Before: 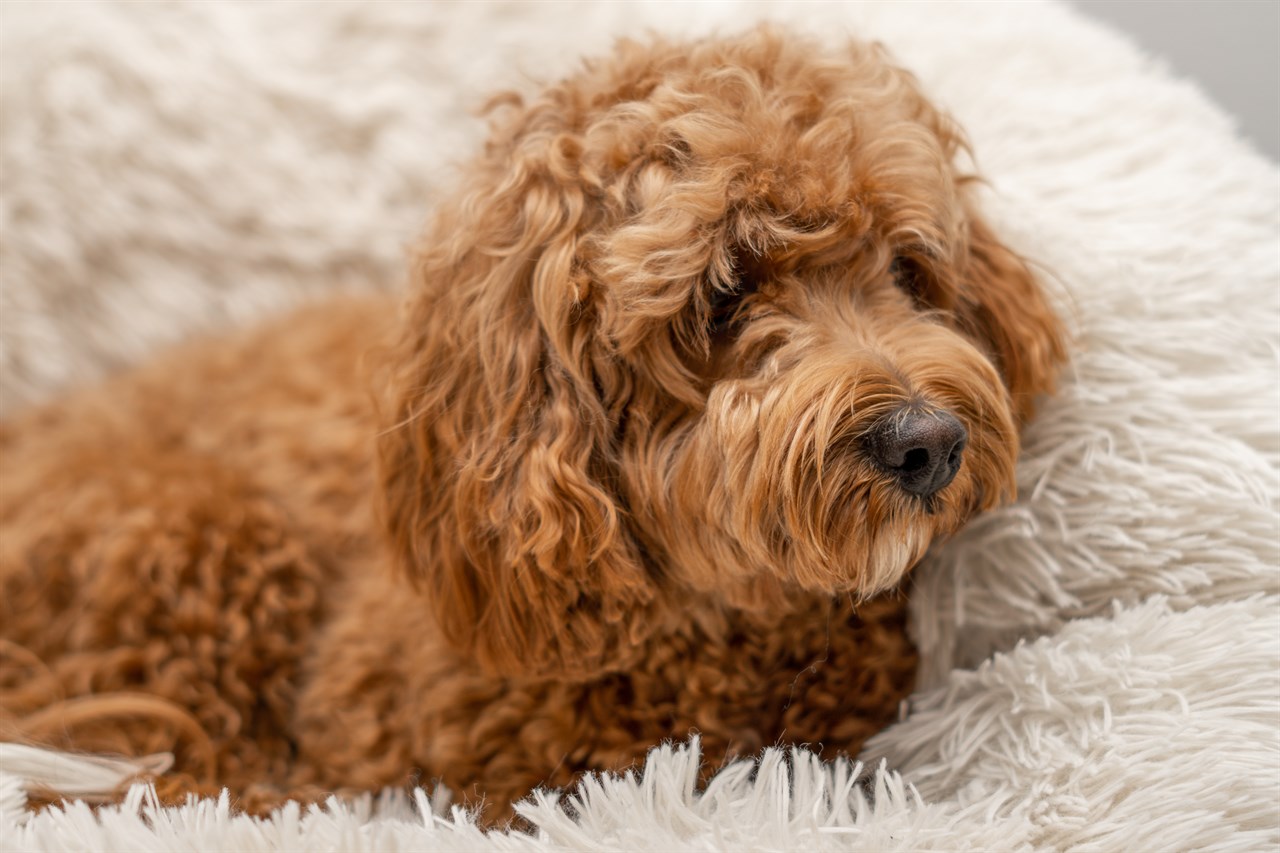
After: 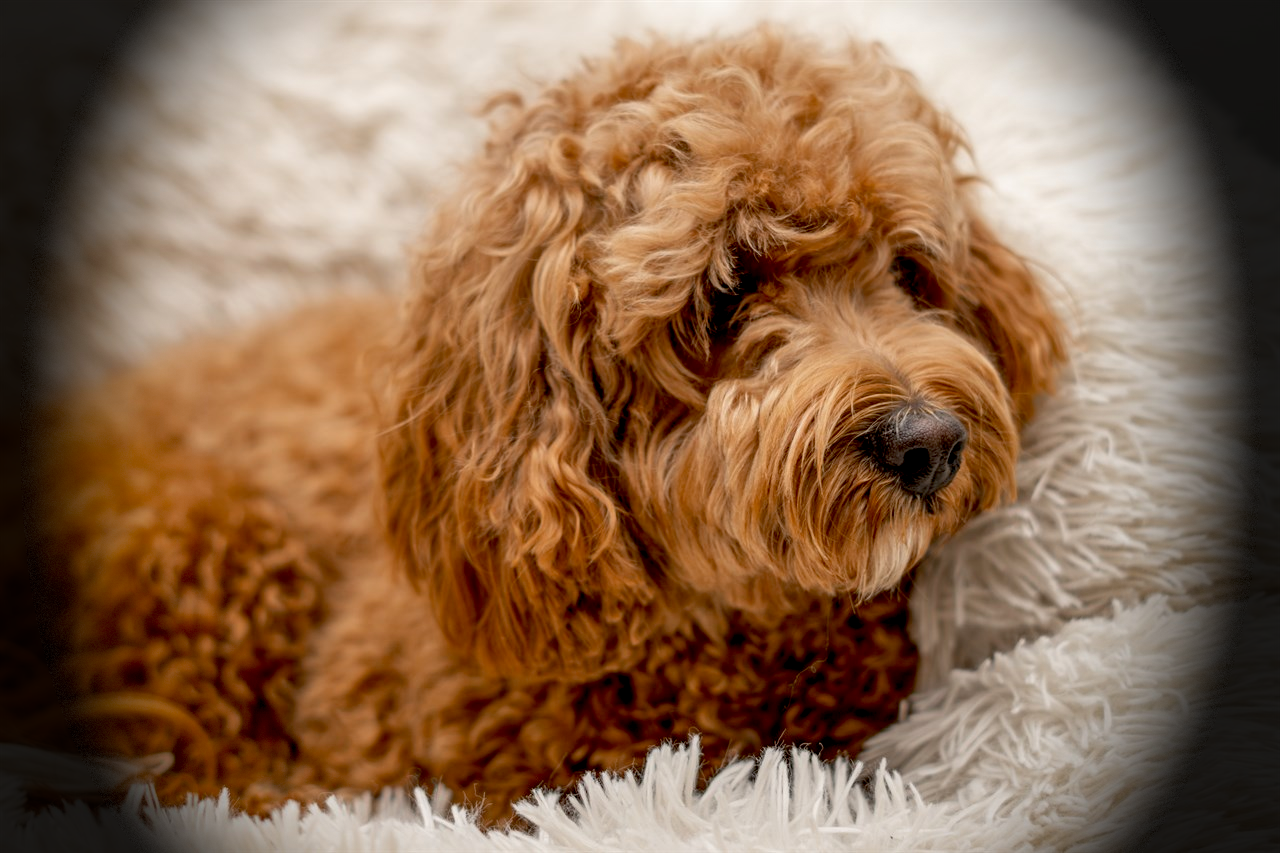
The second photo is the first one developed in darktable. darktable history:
exposure: black level correction 0.016, exposure -0.007 EV, compensate highlight preservation false
vignetting: fall-off start 68.47%, fall-off radius 29.88%, brightness -0.987, saturation 0.496, width/height ratio 0.985, shape 0.842, dithering 8-bit output
